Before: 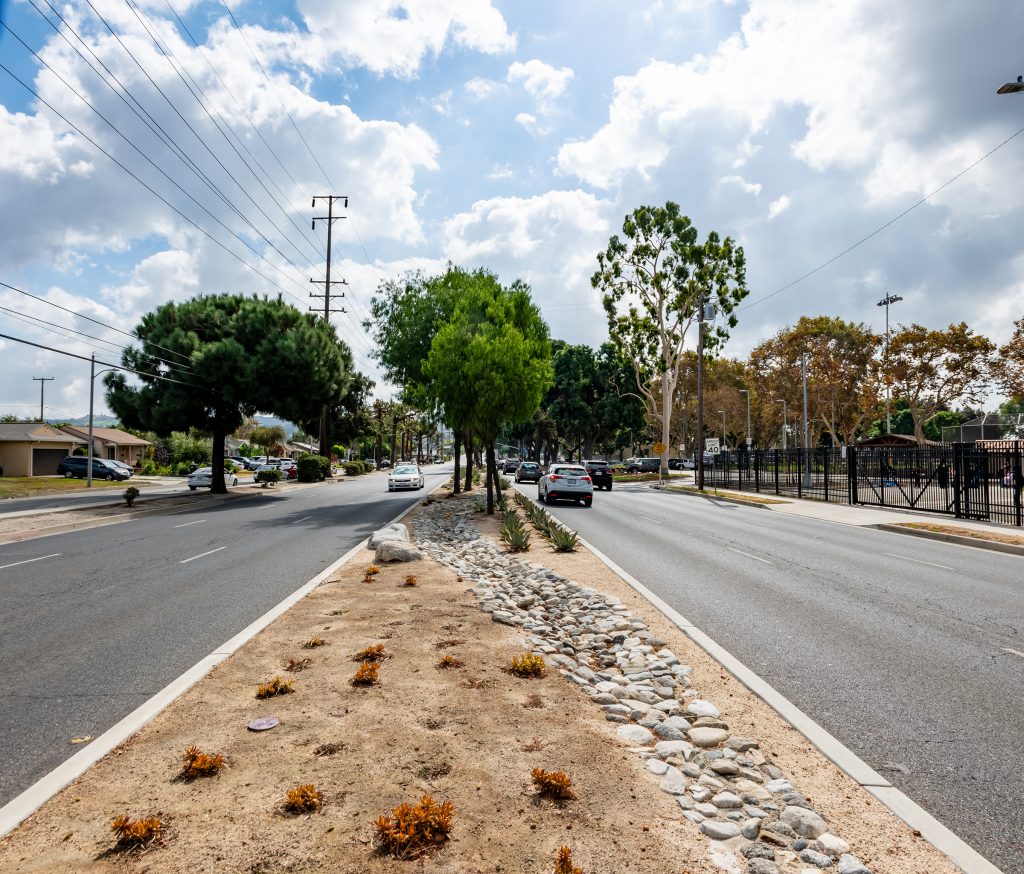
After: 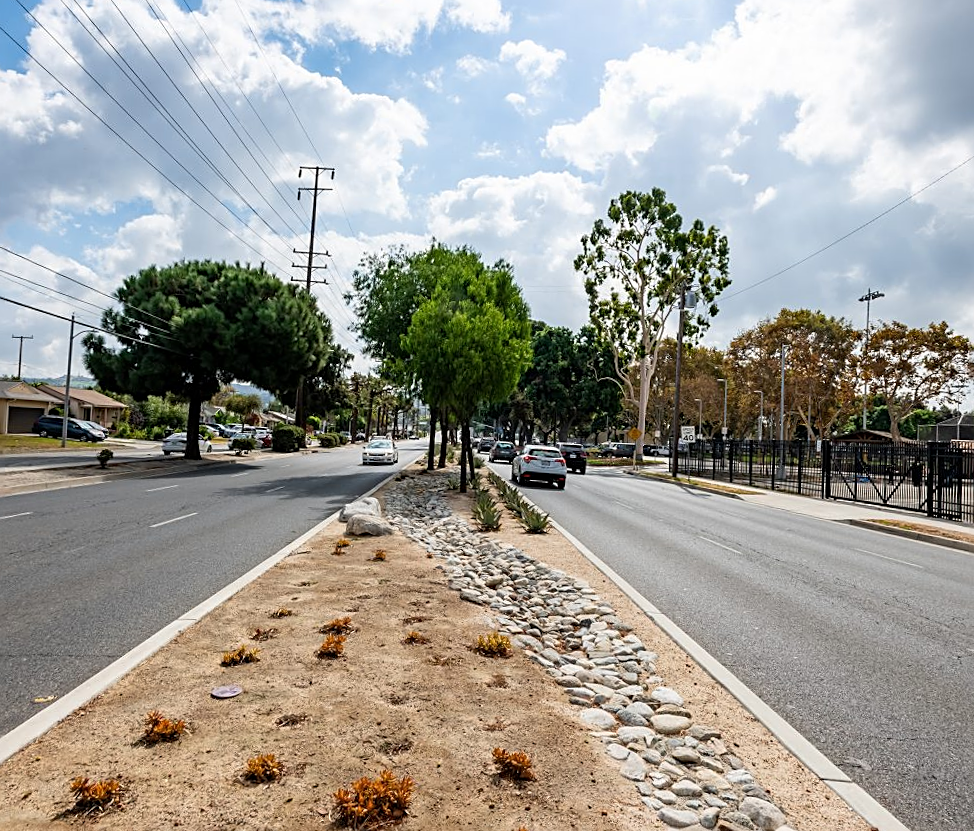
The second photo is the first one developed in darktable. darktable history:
crop and rotate: angle -2.55°
sharpen: on, module defaults
